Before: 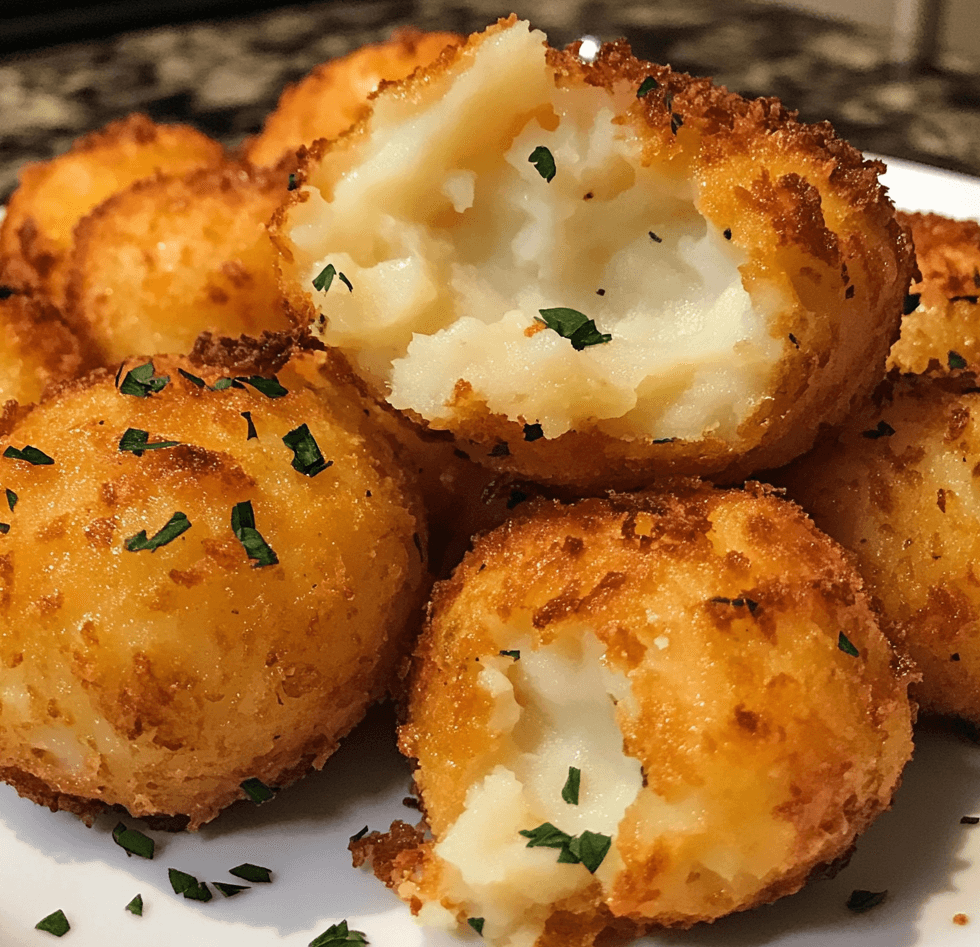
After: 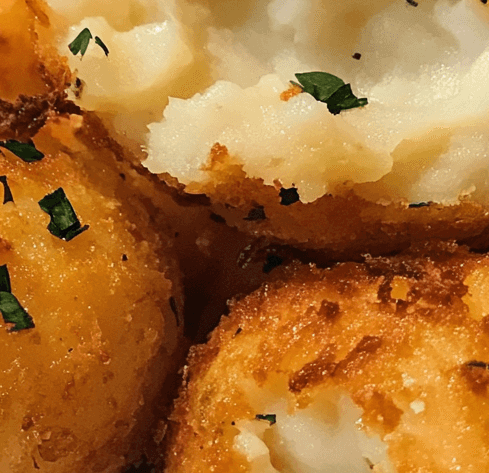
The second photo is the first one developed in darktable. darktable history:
crop: left 25%, top 25%, right 25%, bottom 25%
shadows and highlights: shadows 37.27, highlights -28.18, soften with gaussian
